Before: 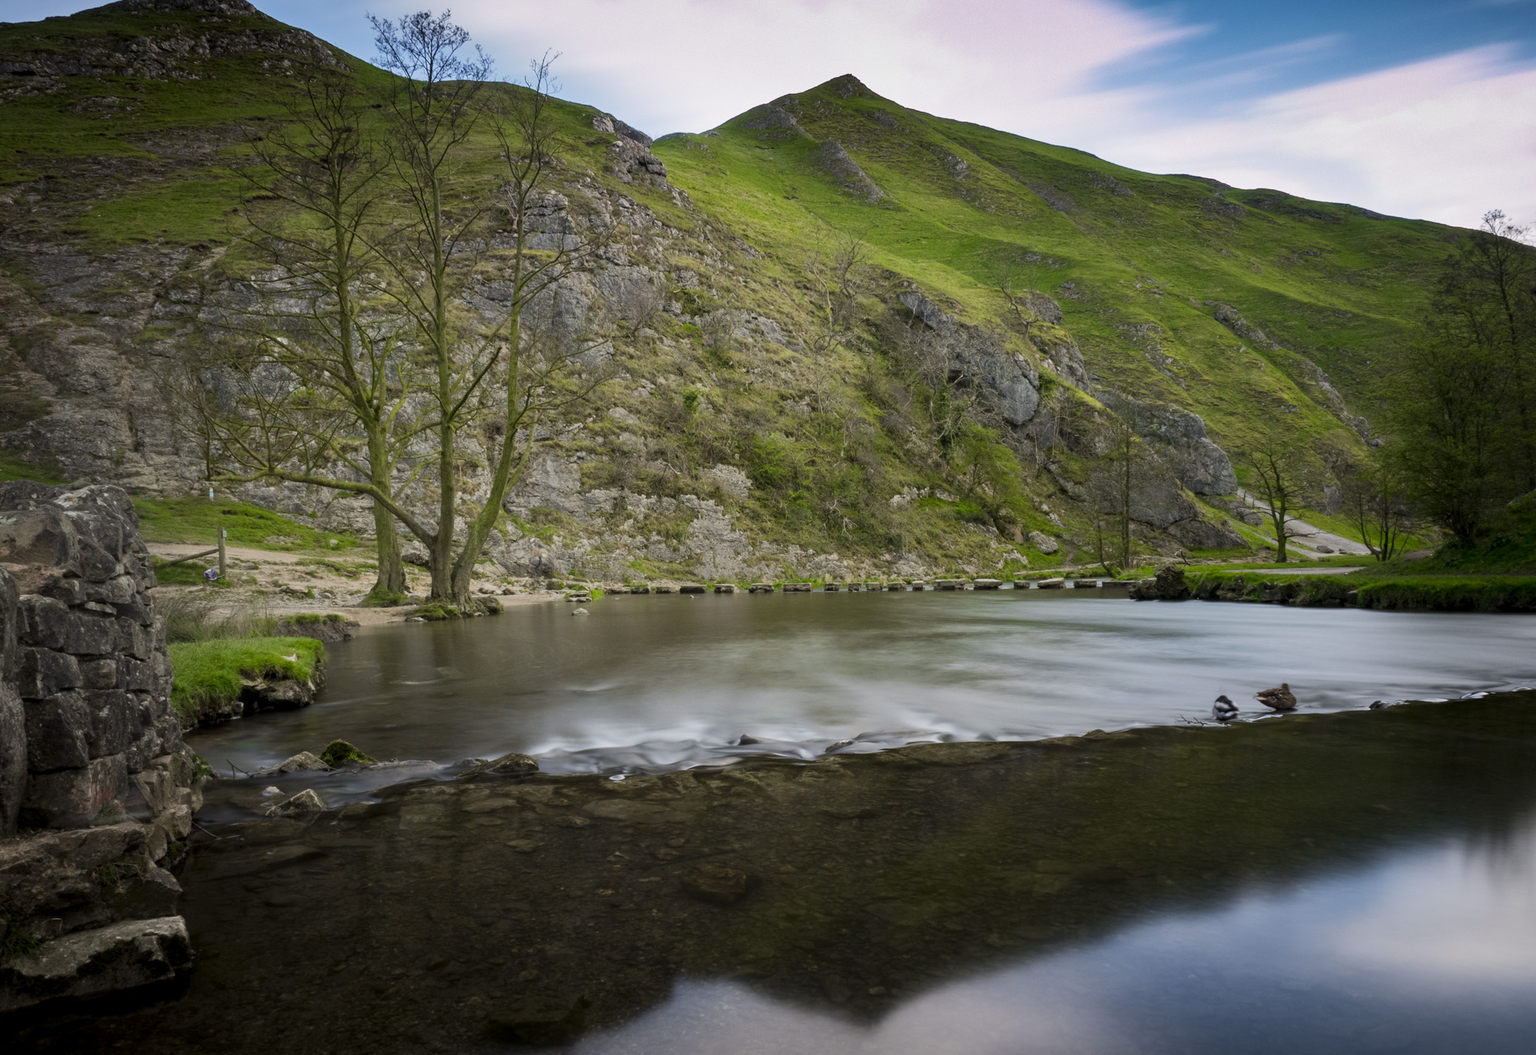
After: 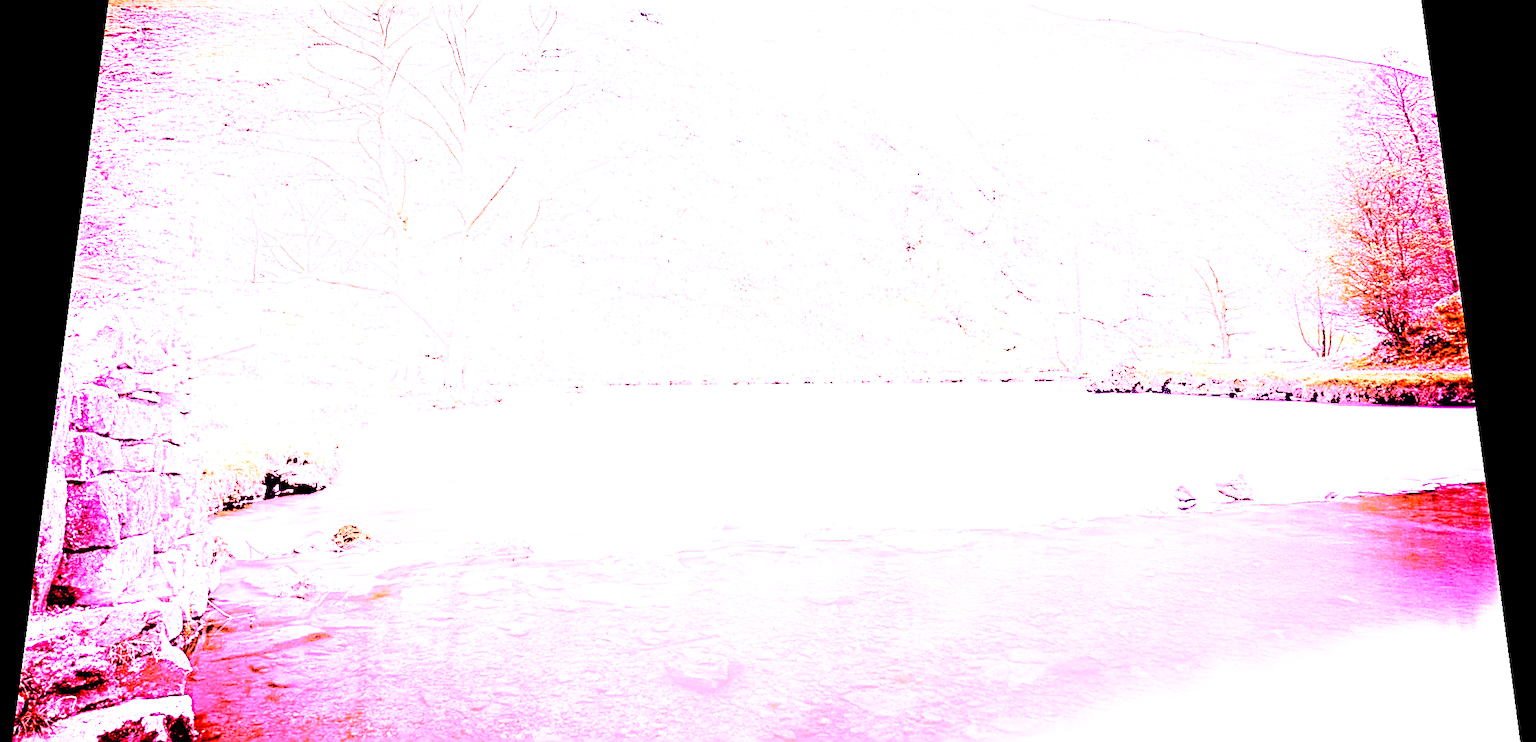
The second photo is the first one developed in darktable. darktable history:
exposure: exposure 1 EV, compensate highlight preservation false
sharpen: radius 2.584, amount 0.688
shadows and highlights: shadows -54.3, highlights 86.09, soften with gaussian
rotate and perspective: rotation 0.128°, lens shift (vertical) -0.181, lens shift (horizontal) -0.044, shear 0.001, automatic cropping off
filmic rgb: middle gray luminance 12.74%, black relative exposure -10.13 EV, white relative exposure 3.47 EV, threshold 6 EV, target black luminance 0%, hardness 5.74, latitude 44.69%, contrast 1.221, highlights saturation mix 5%, shadows ↔ highlights balance 26.78%, add noise in highlights 0, preserve chrominance no, color science v3 (2019), use custom middle-gray values true, iterations of high-quality reconstruction 0, contrast in highlights soft, enable highlight reconstruction true
crop and rotate: top 12.5%, bottom 12.5%
white balance: red 8, blue 8
